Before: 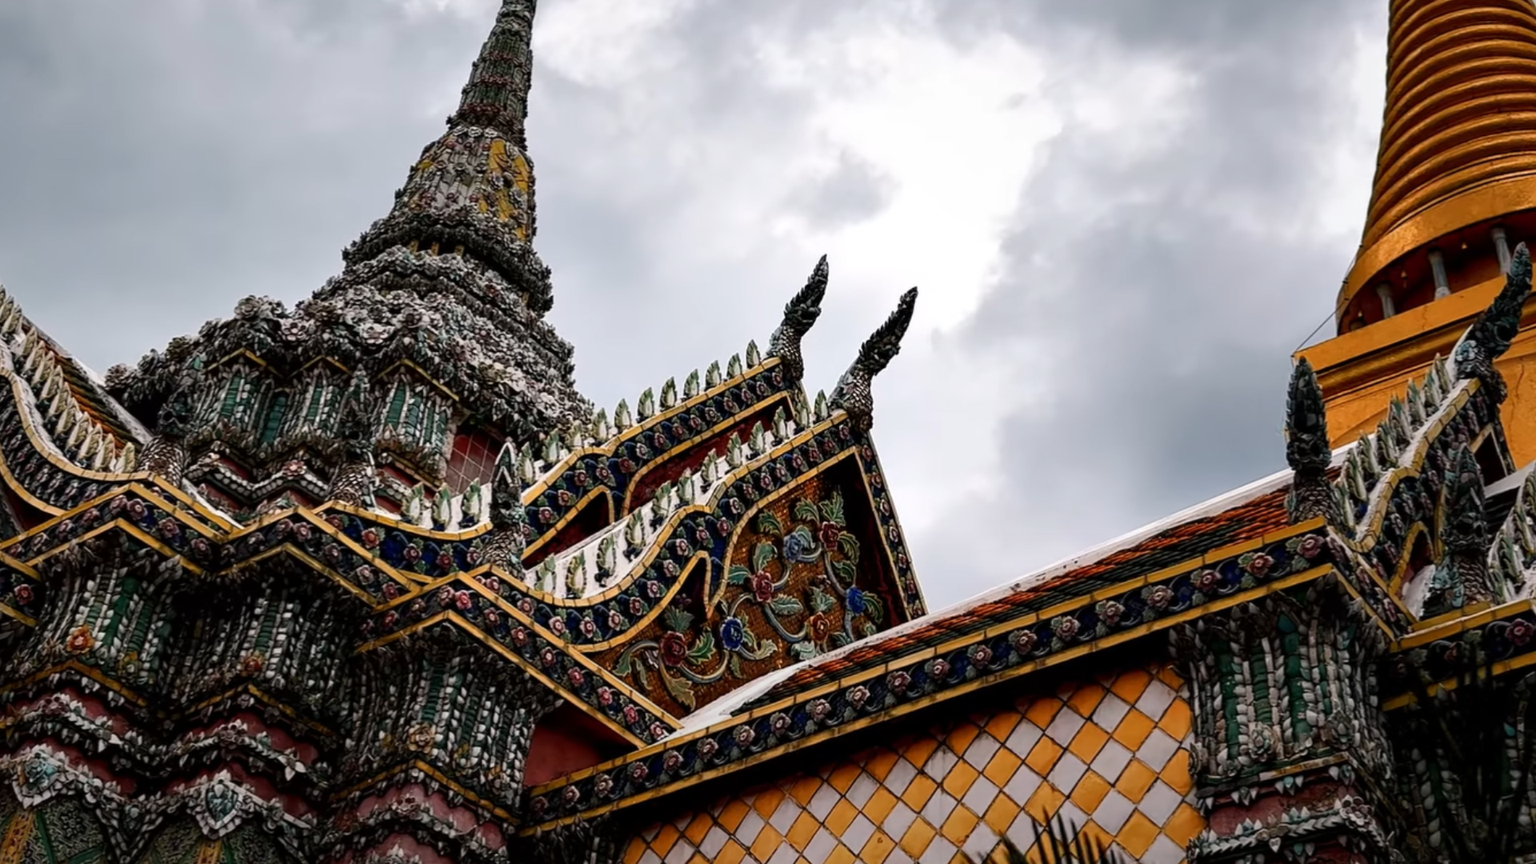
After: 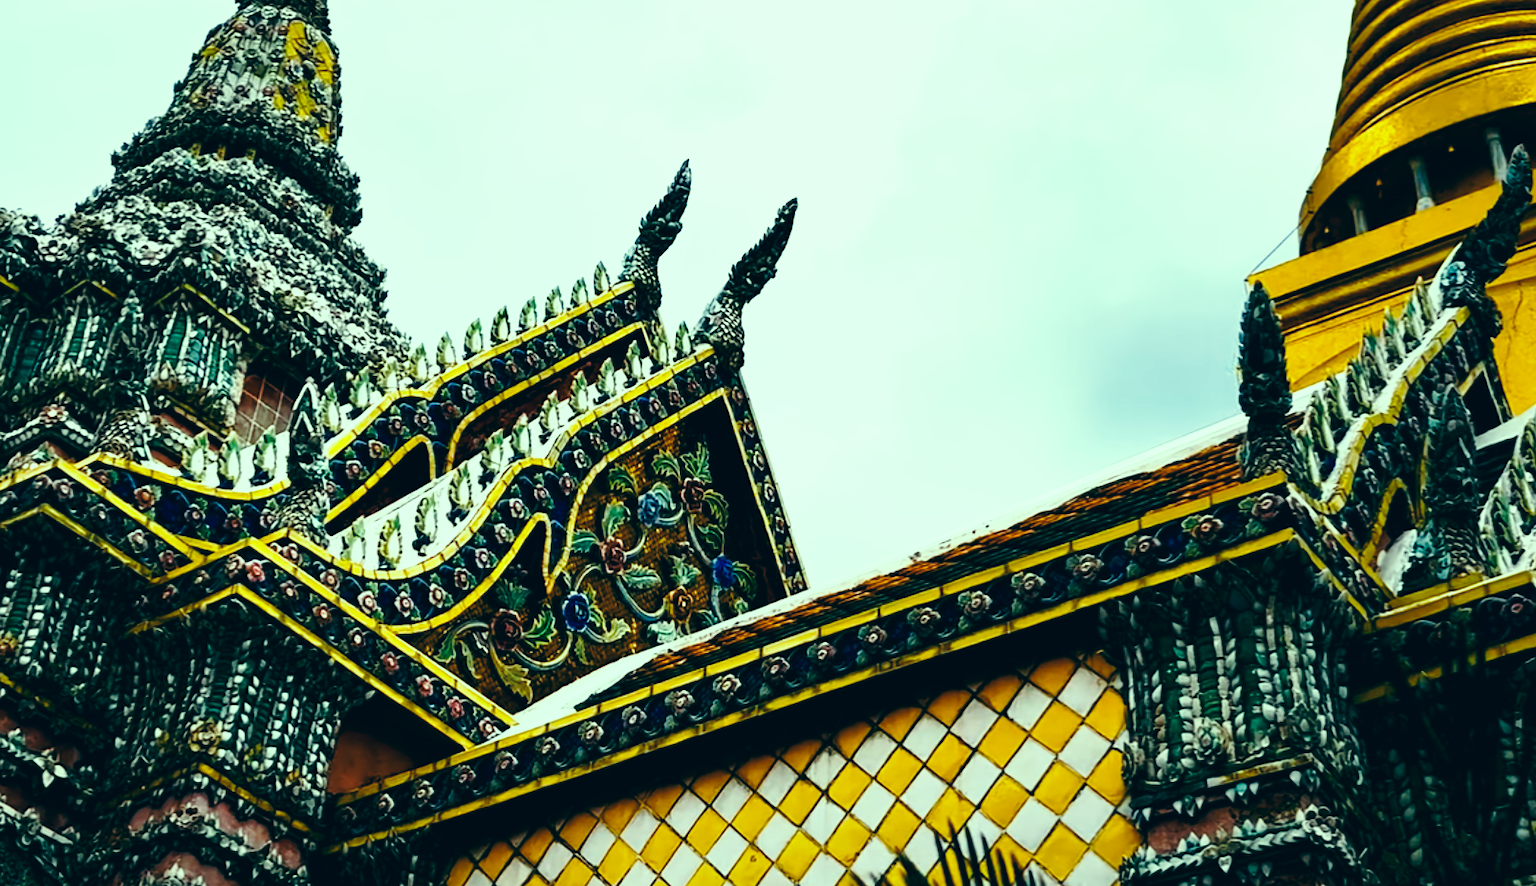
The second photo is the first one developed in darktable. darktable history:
crop: left 16.288%, top 14.085%
color balance rgb: linear chroma grading › global chroma 9.934%, perceptual saturation grading › global saturation 30.987%, perceptual brilliance grading › global brilliance -5.418%, perceptual brilliance grading › highlights 24.341%, perceptual brilliance grading › mid-tones 7.064%, perceptual brilliance grading › shadows -4.776%, global vibrance 20%
color correction: highlights a* -20.03, highlights b* 9.79, shadows a* -20.17, shadows b* -11.47
contrast brightness saturation: saturation -0.179
base curve: curves: ch0 [(0, 0) (0.032, 0.037) (0.105, 0.228) (0.435, 0.76) (0.856, 0.983) (1, 1)], preserve colors none
